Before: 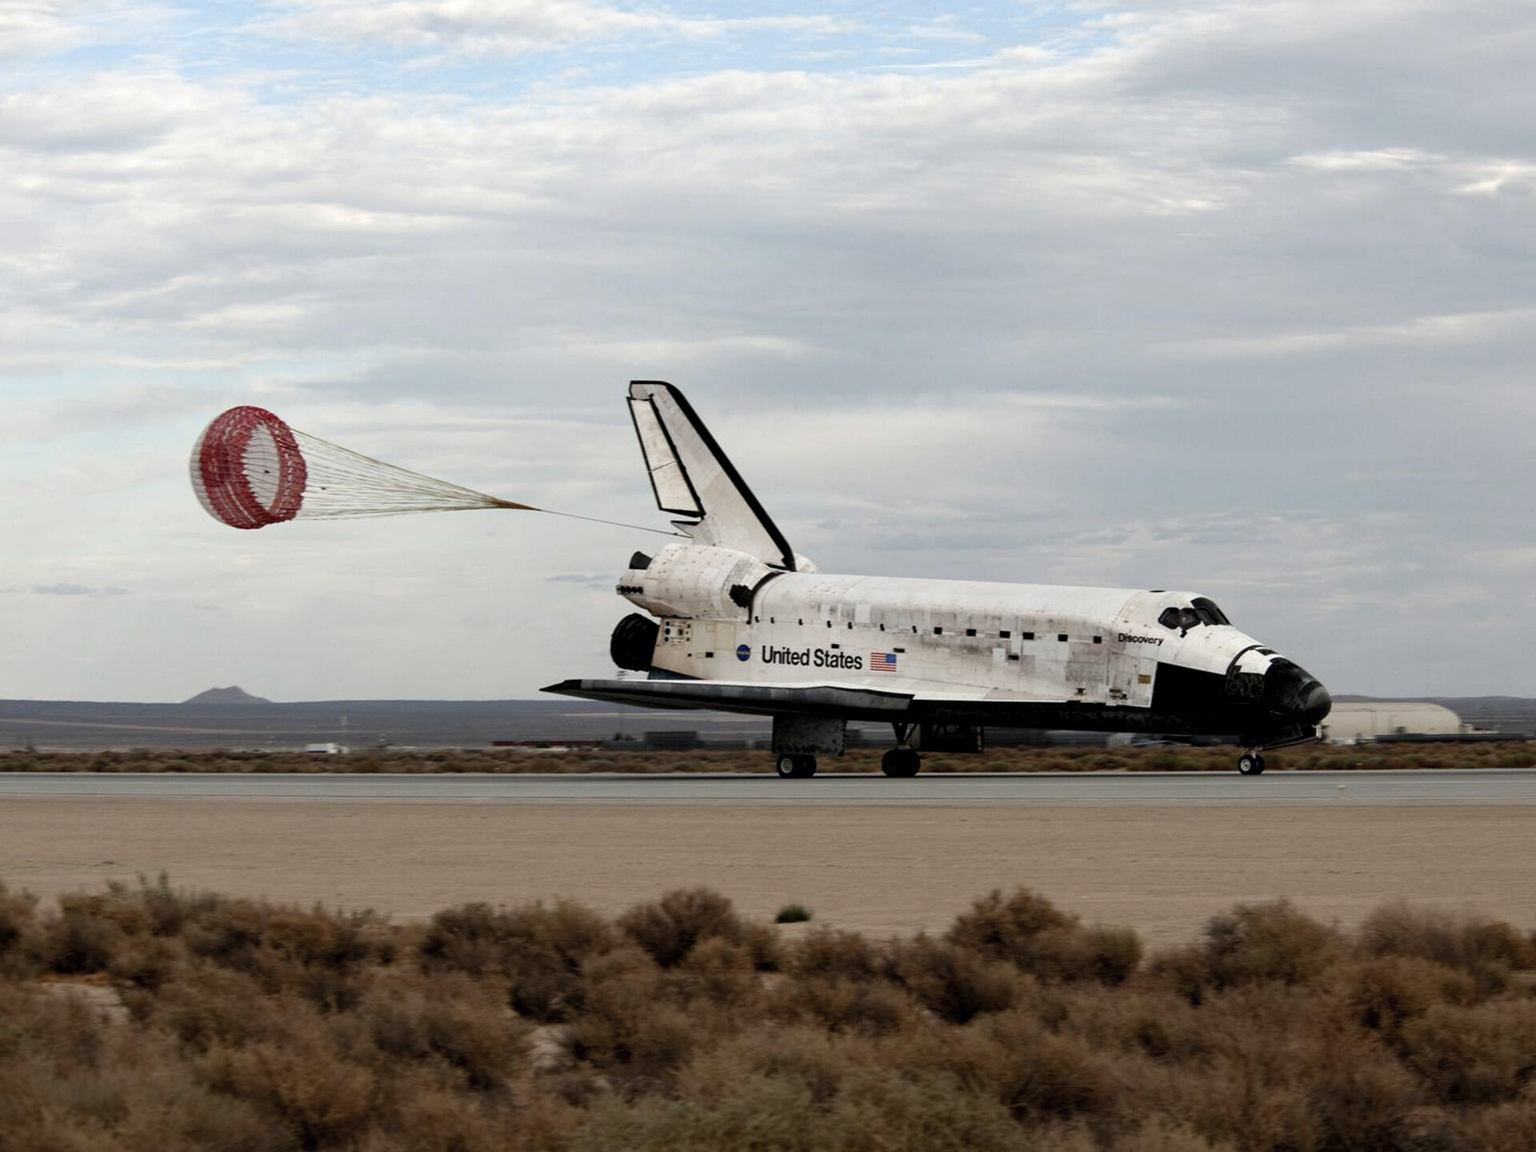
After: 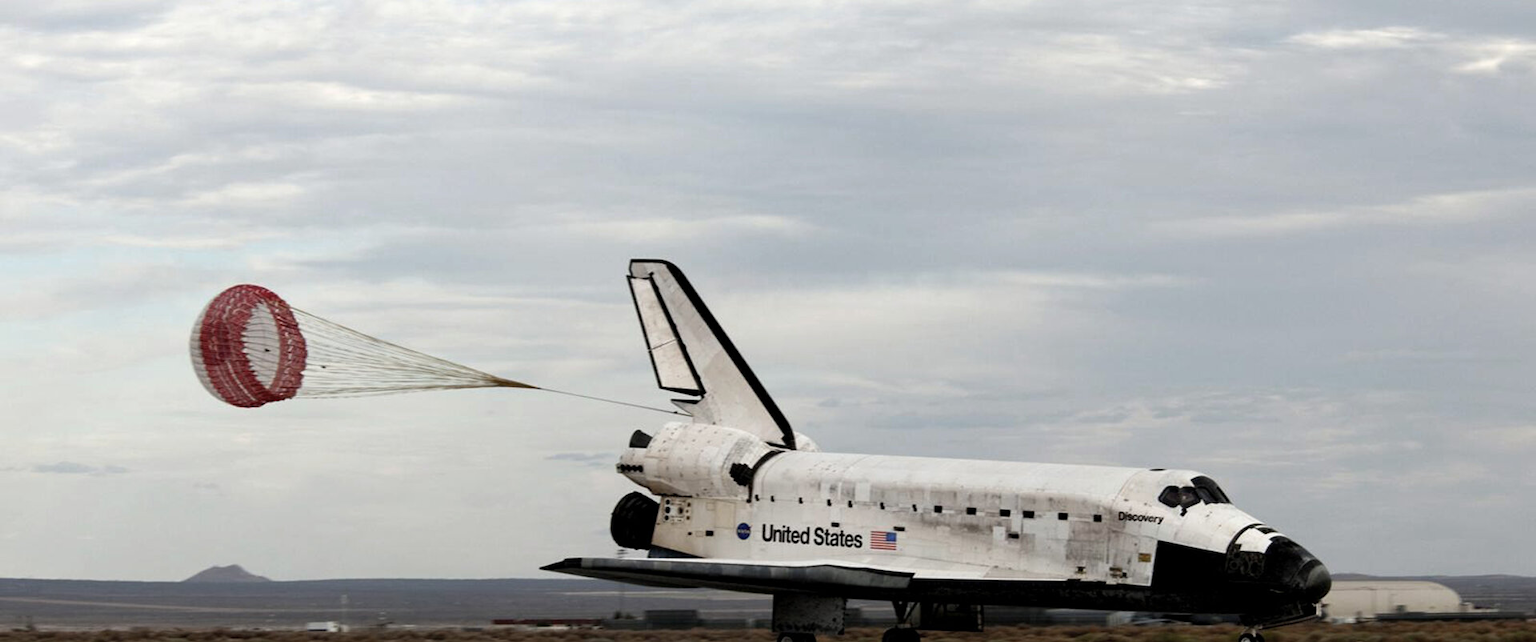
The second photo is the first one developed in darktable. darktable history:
crop and rotate: top 10.592%, bottom 33.616%
